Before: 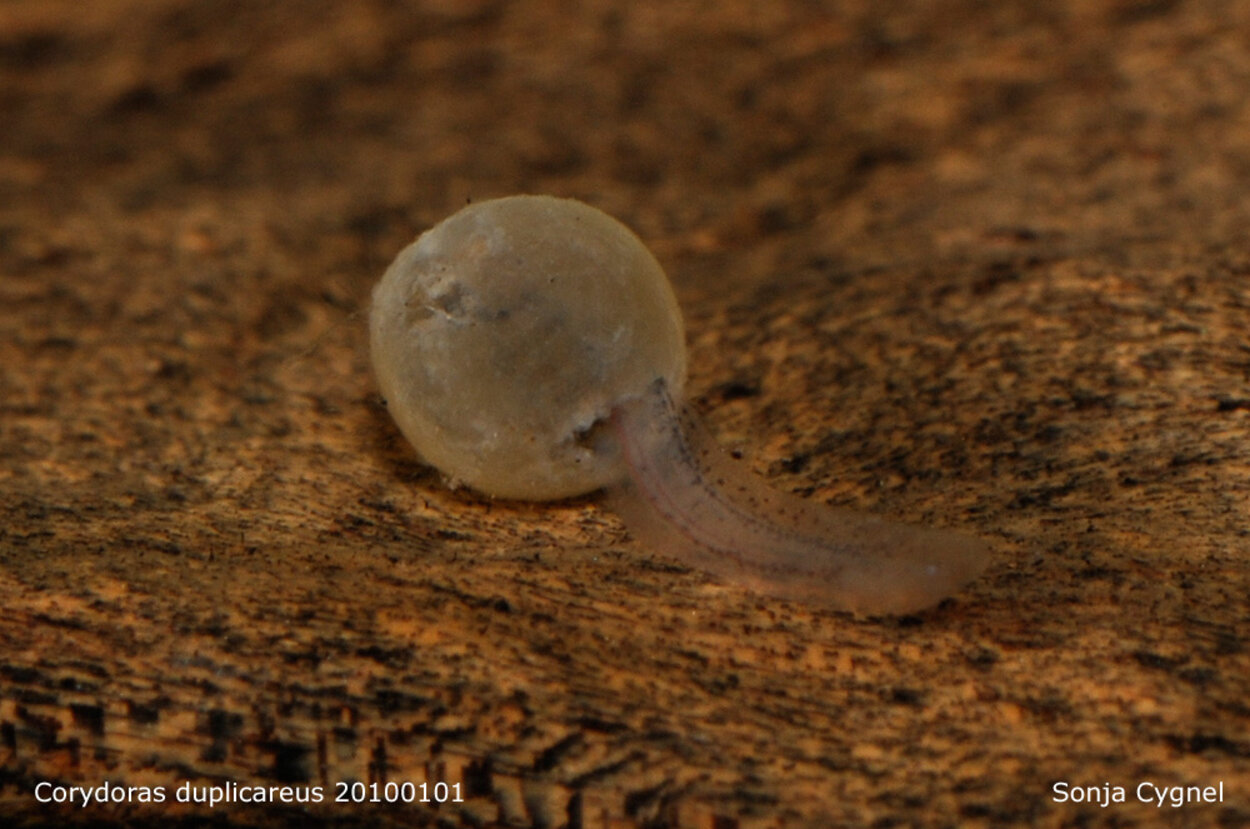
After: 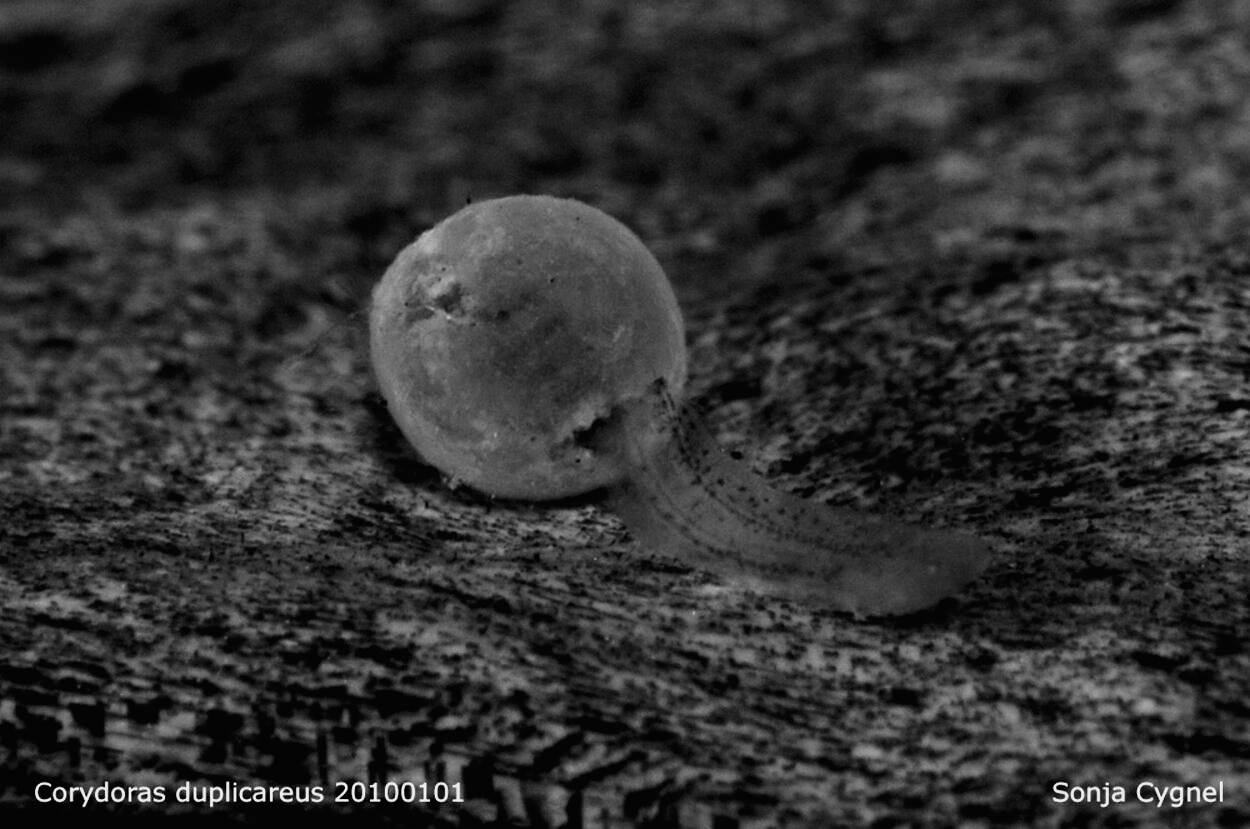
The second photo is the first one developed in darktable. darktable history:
tone curve: curves: ch0 [(0.016, 0.011) (0.084, 0.026) (0.469, 0.508) (0.721, 0.862) (1, 1)], color space Lab, linked channels, preserve colors none
haze removal: compatibility mode true, adaptive false
filmic rgb: black relative exposure -7.65 EV, white relative exposure 4.56 EV, hardness 3.61, contrast 1.05
monochrome: on, module defaults
